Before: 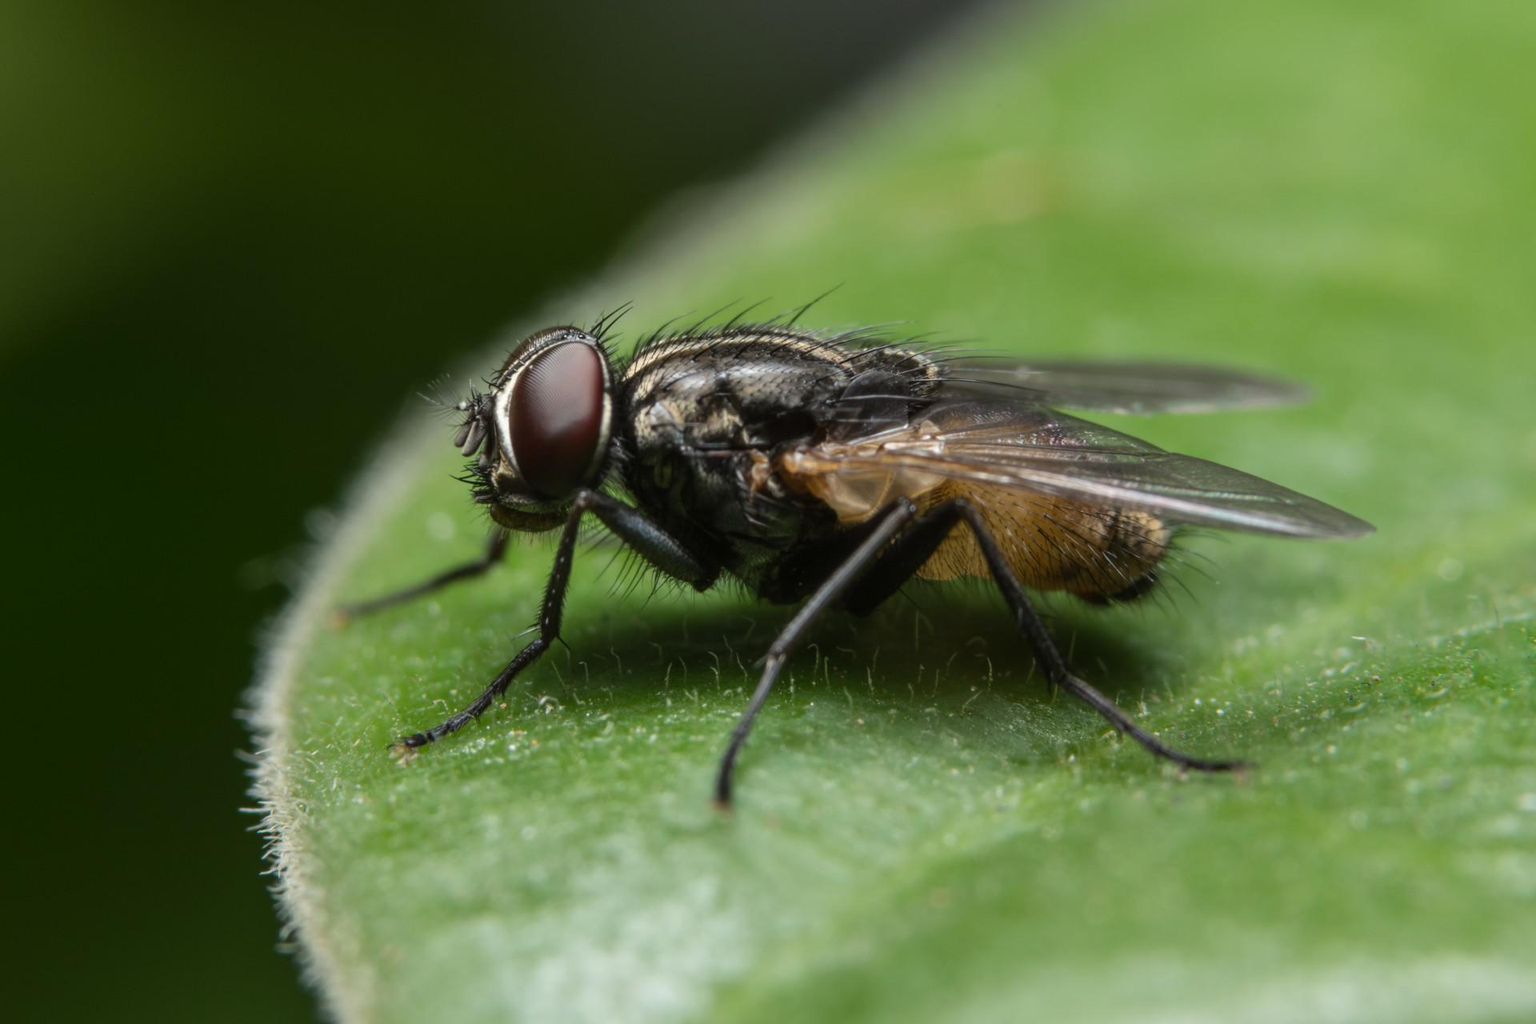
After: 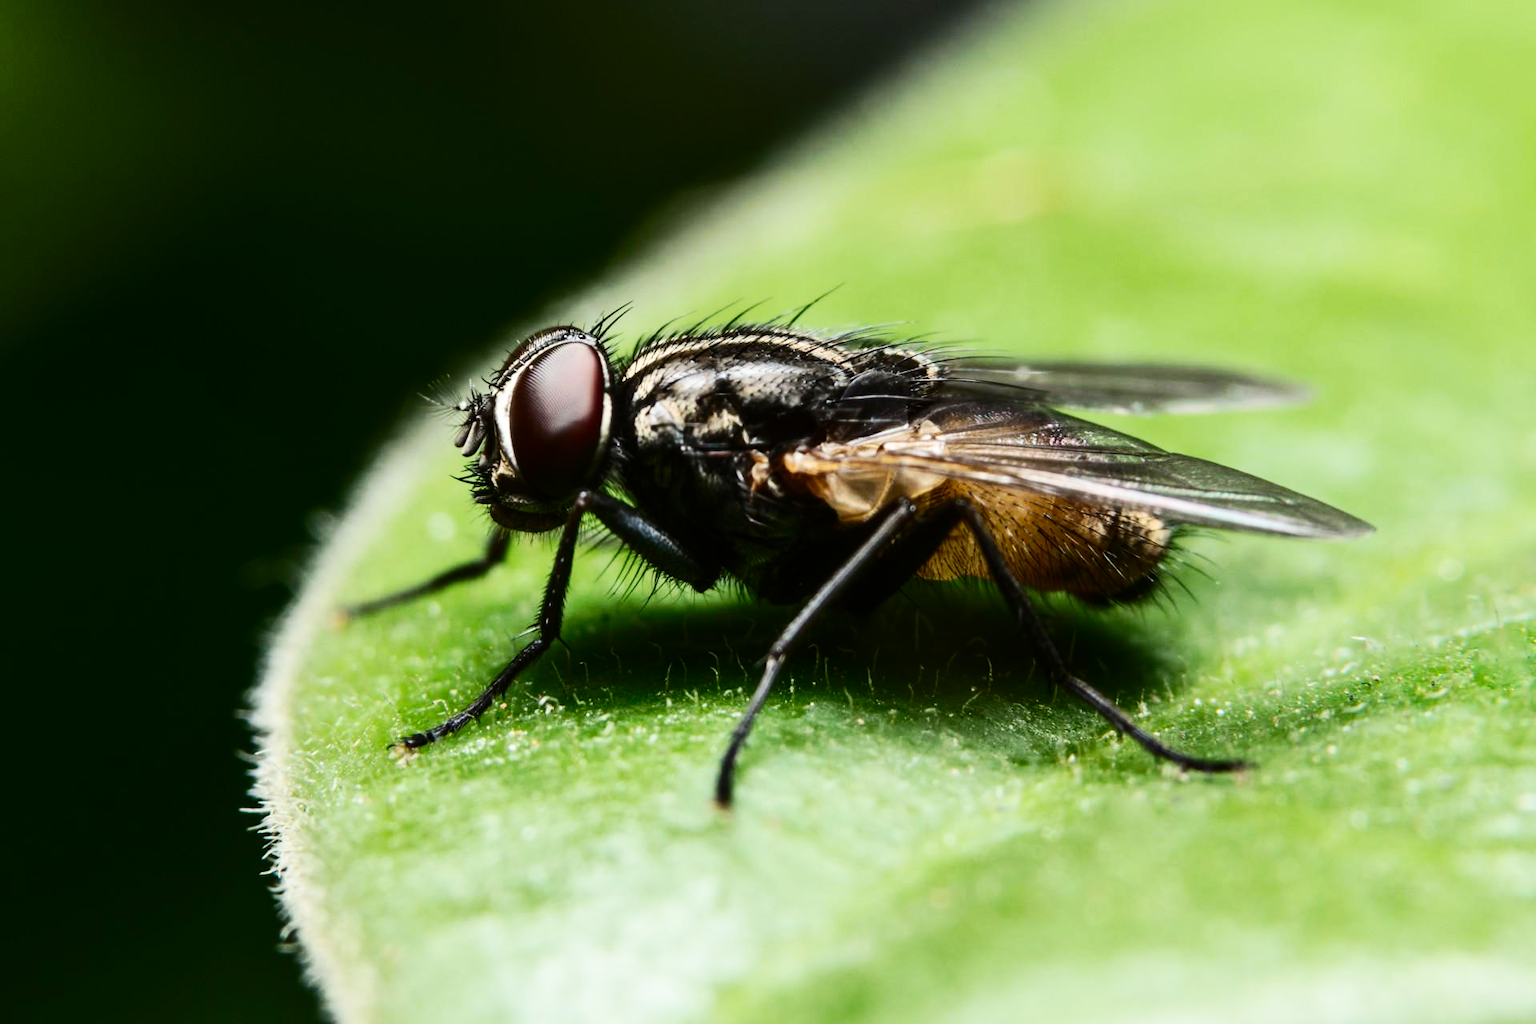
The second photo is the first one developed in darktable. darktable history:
base curve: curves: ch0 [(0, 0) (0.032, 0.025) (0.121, 0.166) (0.206, 0.329) (0.605, 0.79) (1, 1)], preserve colors none
contrast brightness saturation: contrast 0.28
